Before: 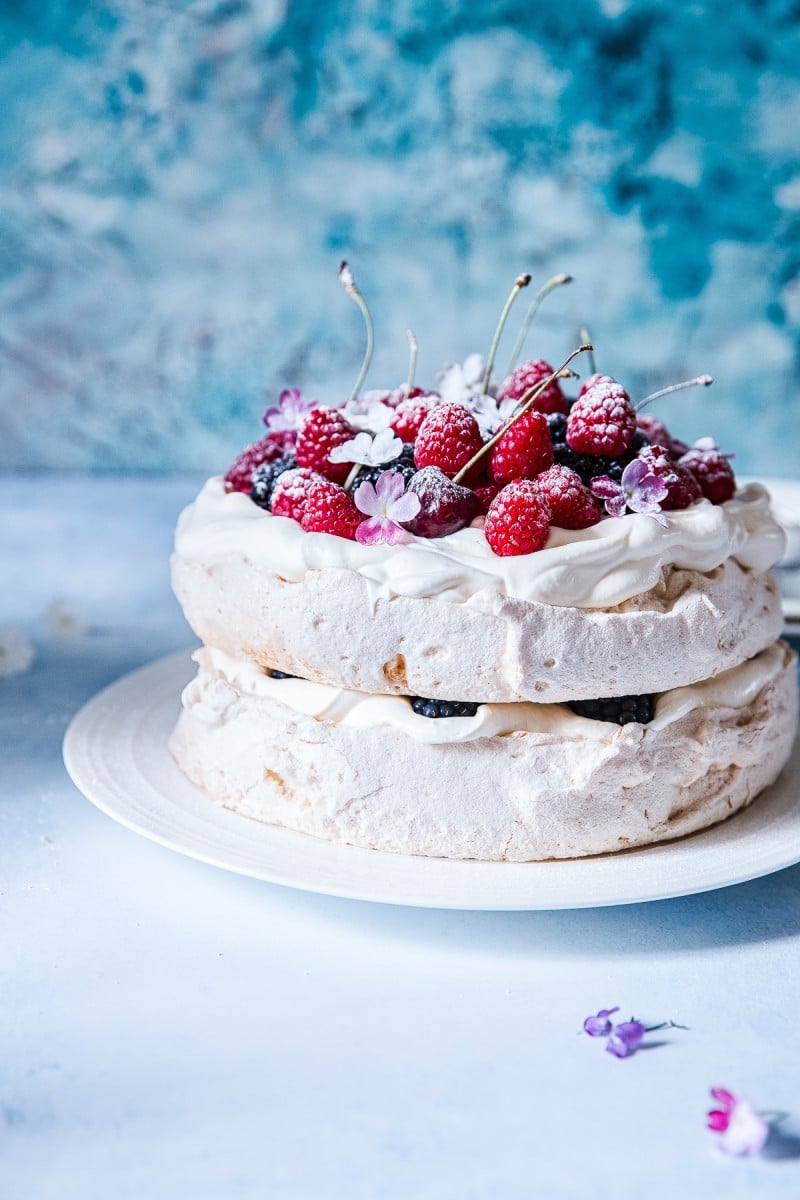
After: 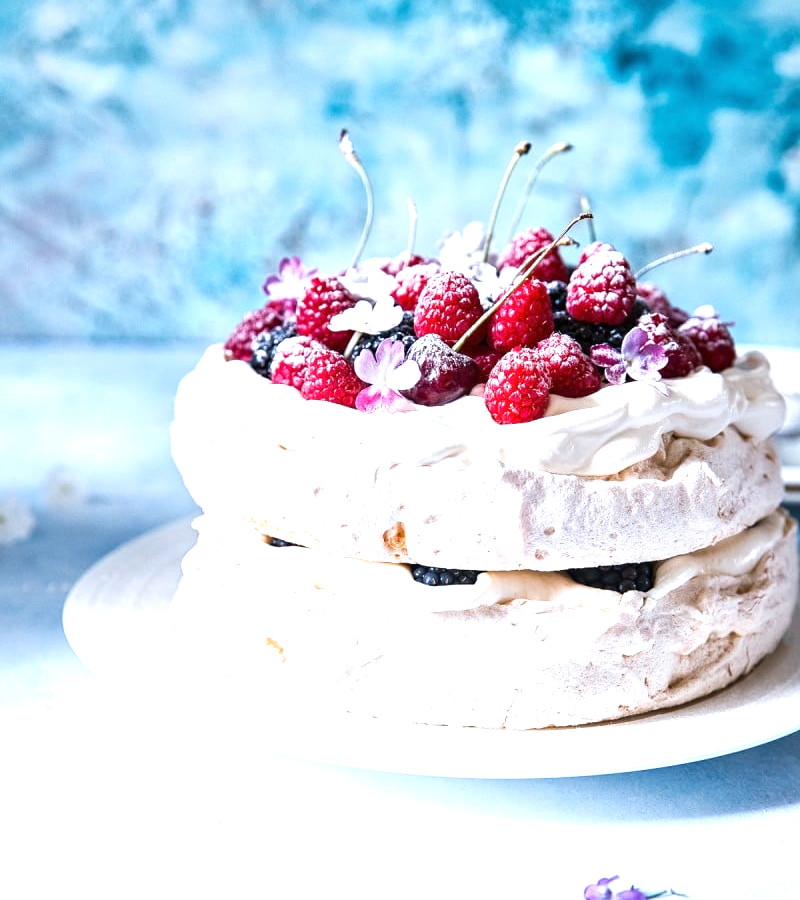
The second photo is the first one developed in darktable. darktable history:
crop: top 11.055%, bottom 13.924%
exposure: exposure 0.766 EV, compensate exposure bias true, compensate highlight preservation false
